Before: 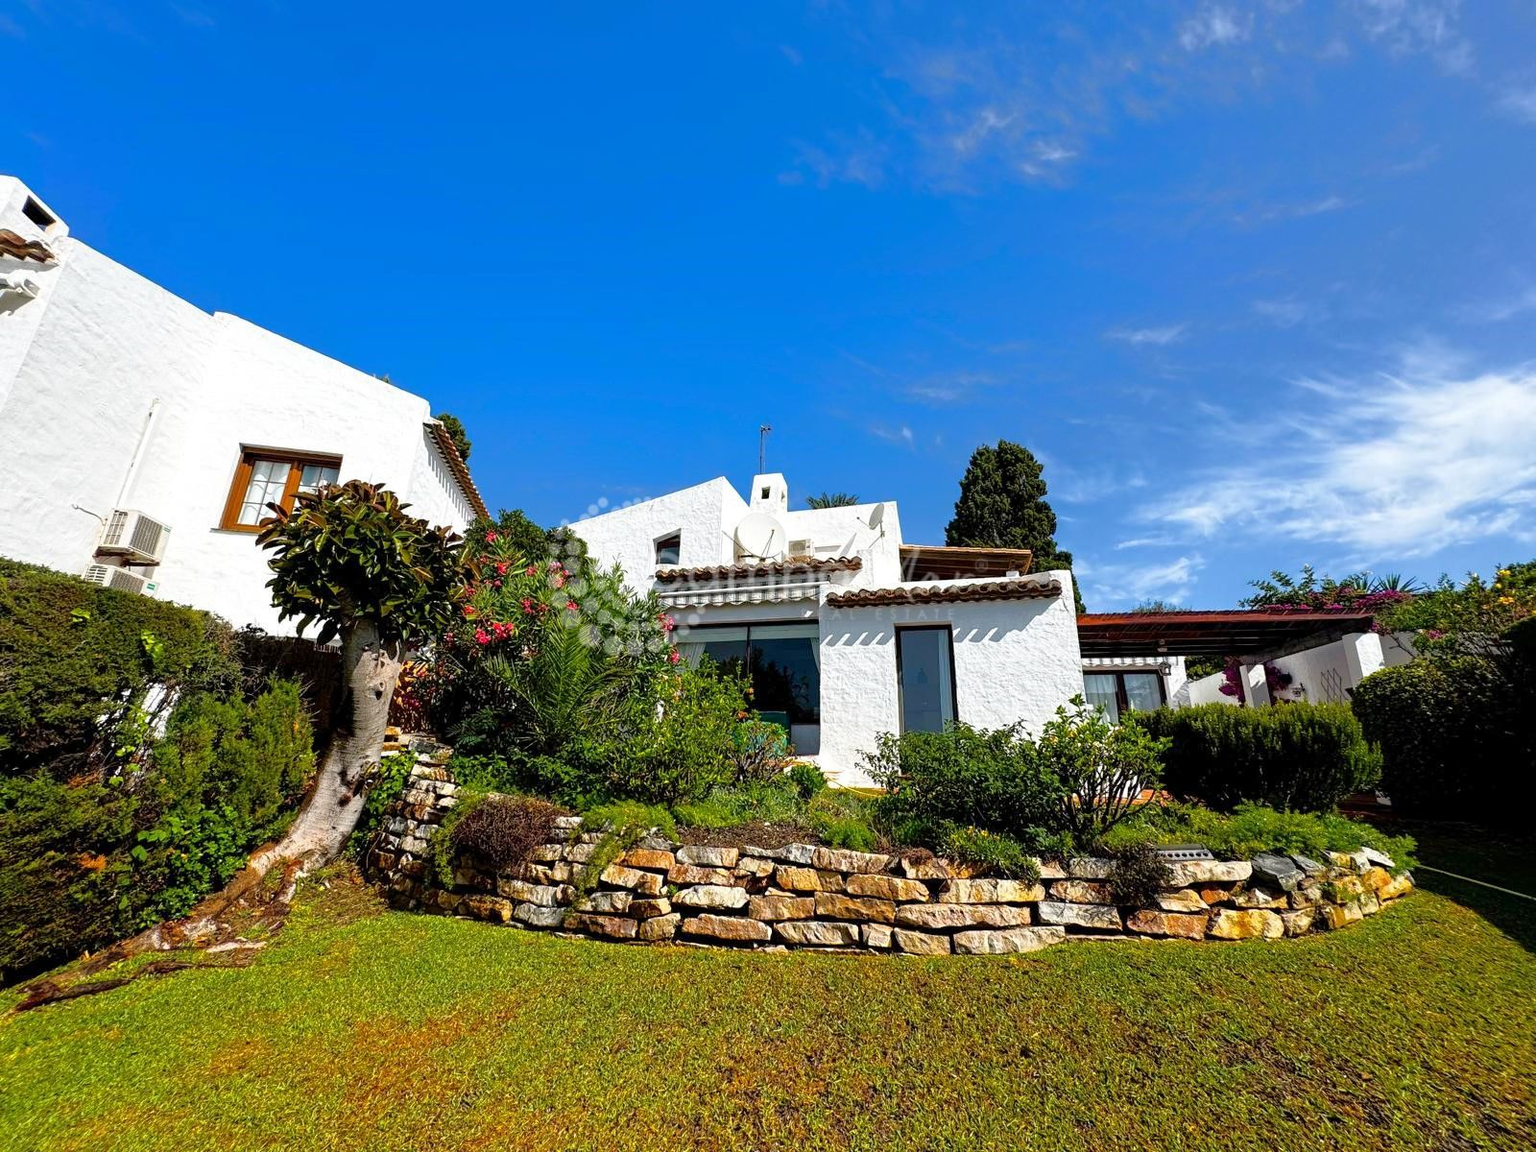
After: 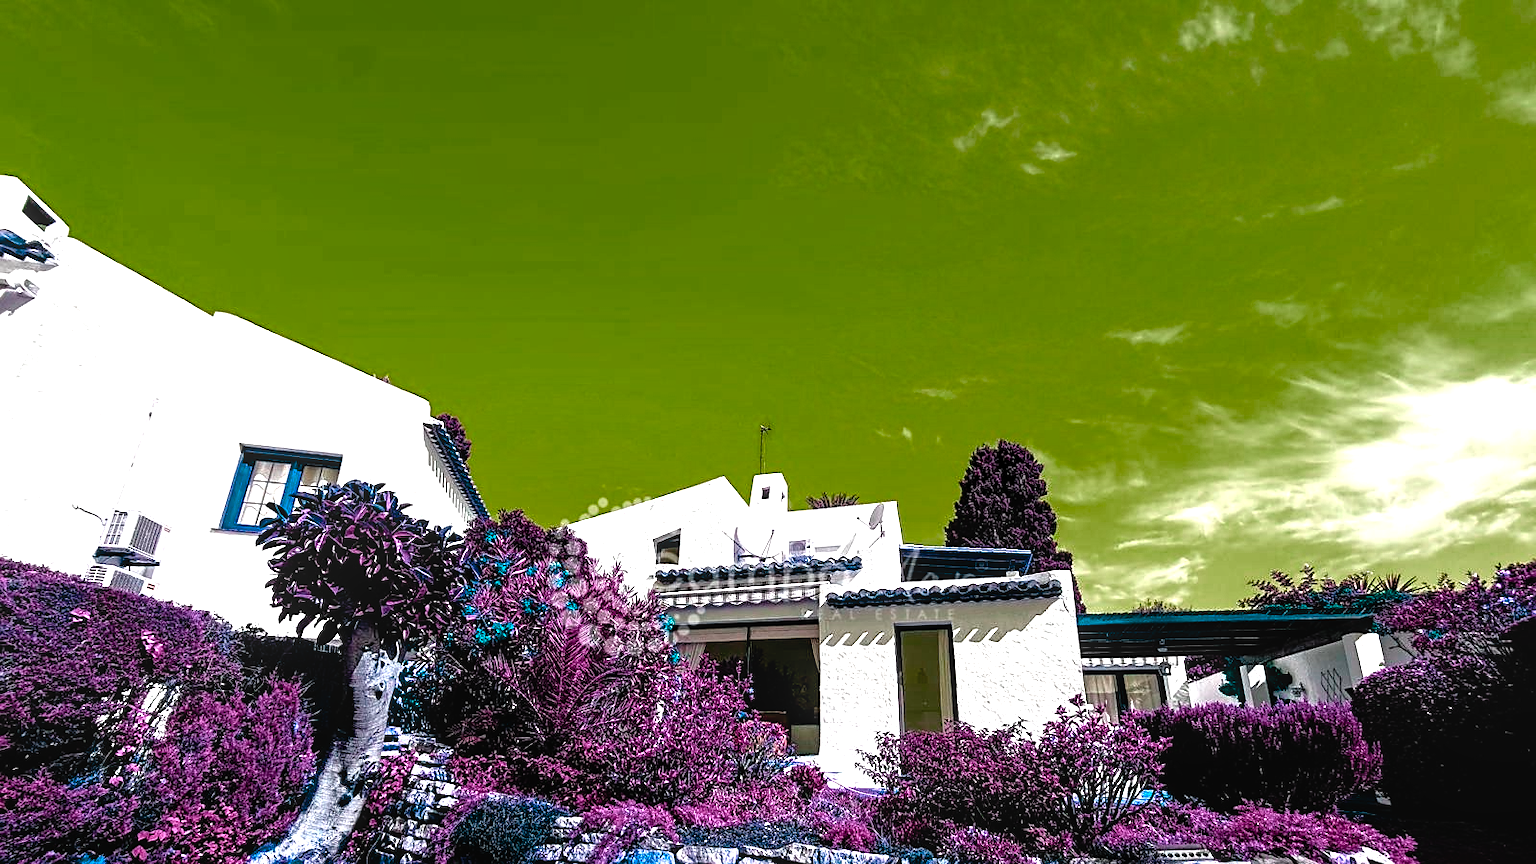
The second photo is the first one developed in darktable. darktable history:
local contrast: on, module defaults
color balance rgb: perceptual saturation grading › global saturation 20%, perceptual saturation grading › highlights -25.703%, perceptual saturation grading › shadows 26.193%, hue shift -149.12°, contrast 34.613%, saturation formula JzAzBz (2021)
crop: bottom 24.98%
sharpen: radius 1.873, amount 0.406, threshold 1.24
